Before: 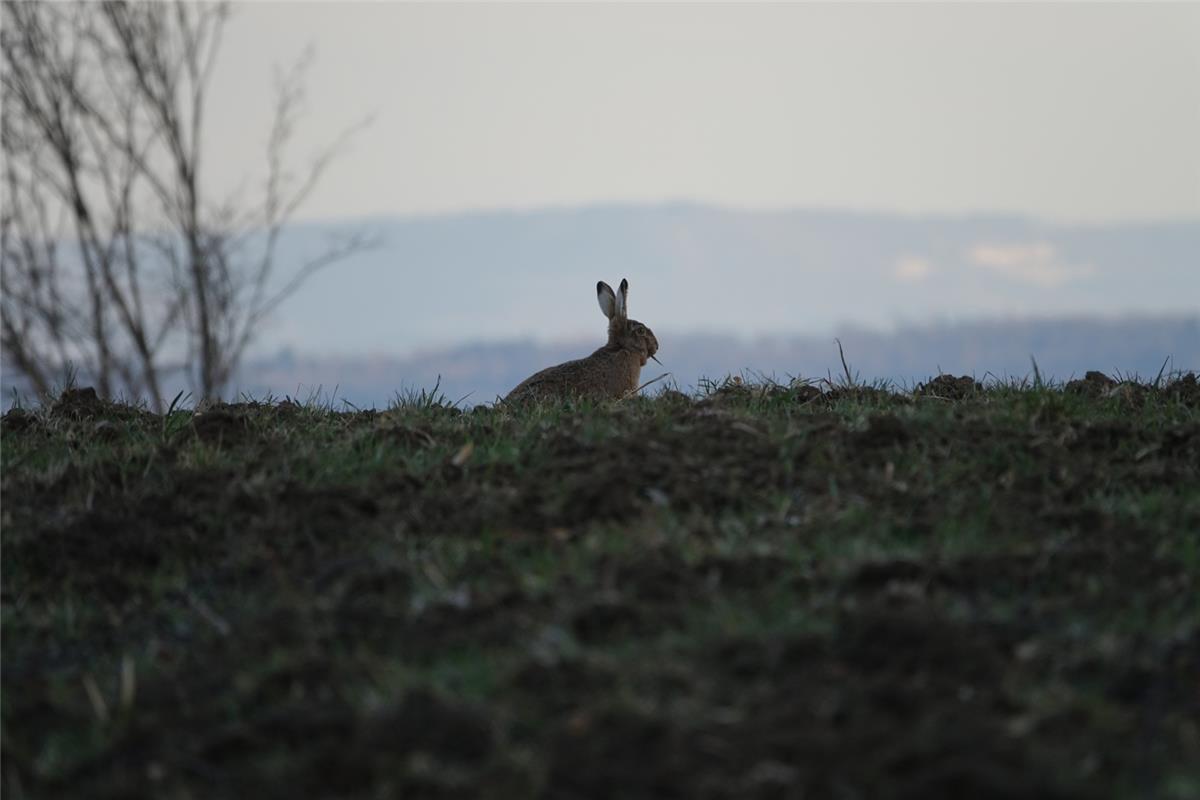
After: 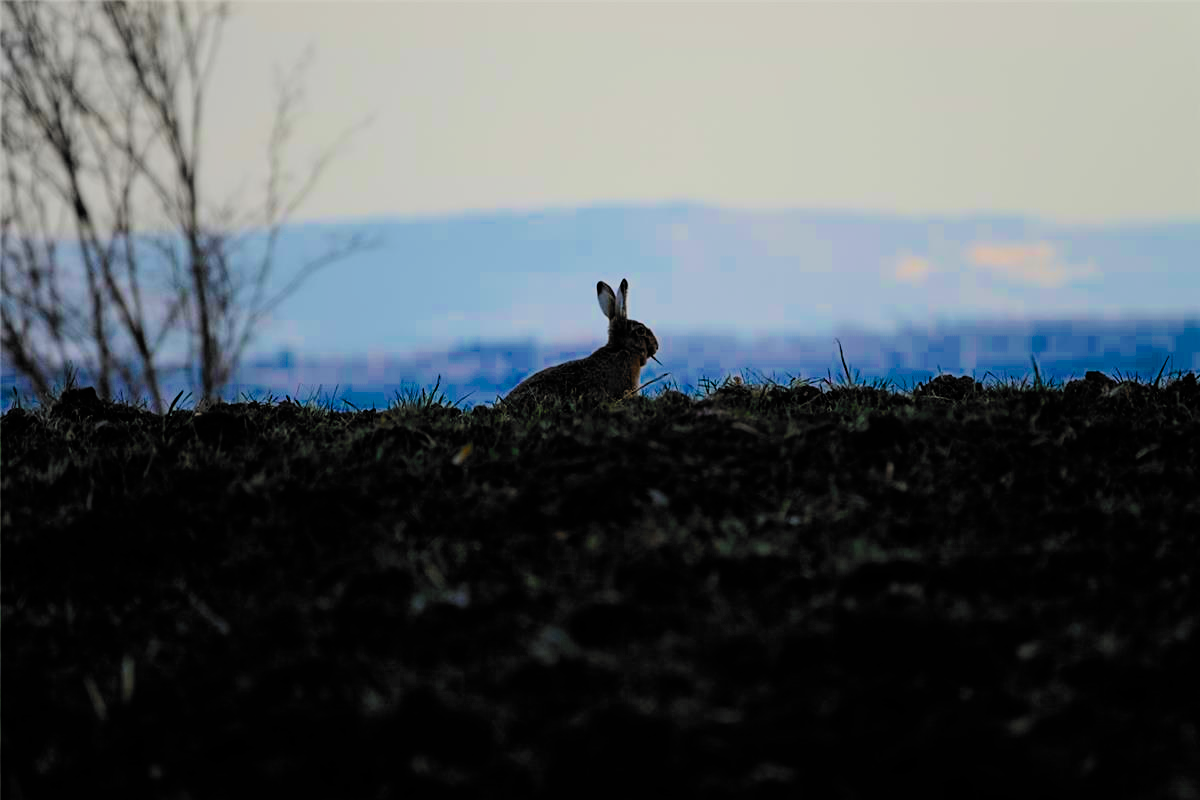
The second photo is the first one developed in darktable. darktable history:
filmic rgb: black relative exposure -5.07 EV, white relative exposure 4 EV, hardness 2.88, contrast 1.3, highlights saturation mix -28.96%, color science v6 (2022)
color balance rgb: linear chroma grading › global chroma 25.172%, perceptual saturation grading › global saturation 64.573%, perceptual saturation grading › highlights 49.288%, perceptual saturation grading › shadows 29.348%, global vibrance 10.06%, saturation formula JzAzBz (2021)
